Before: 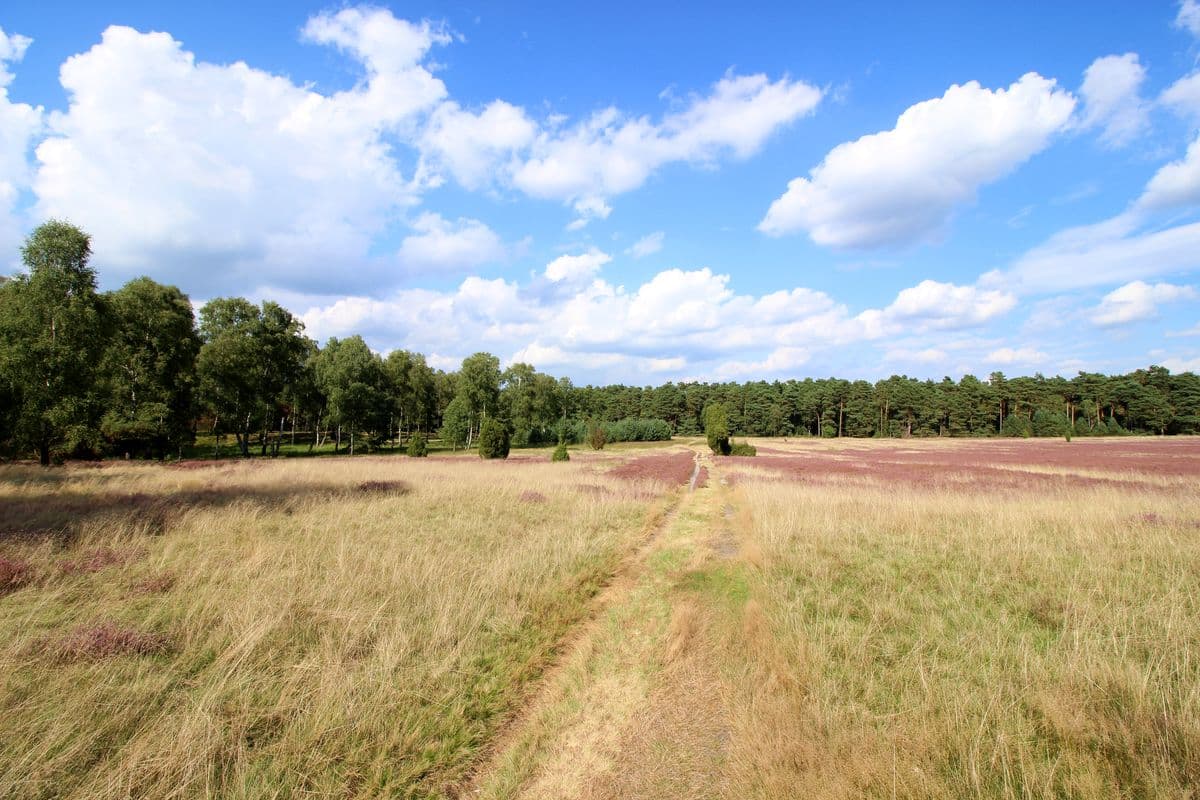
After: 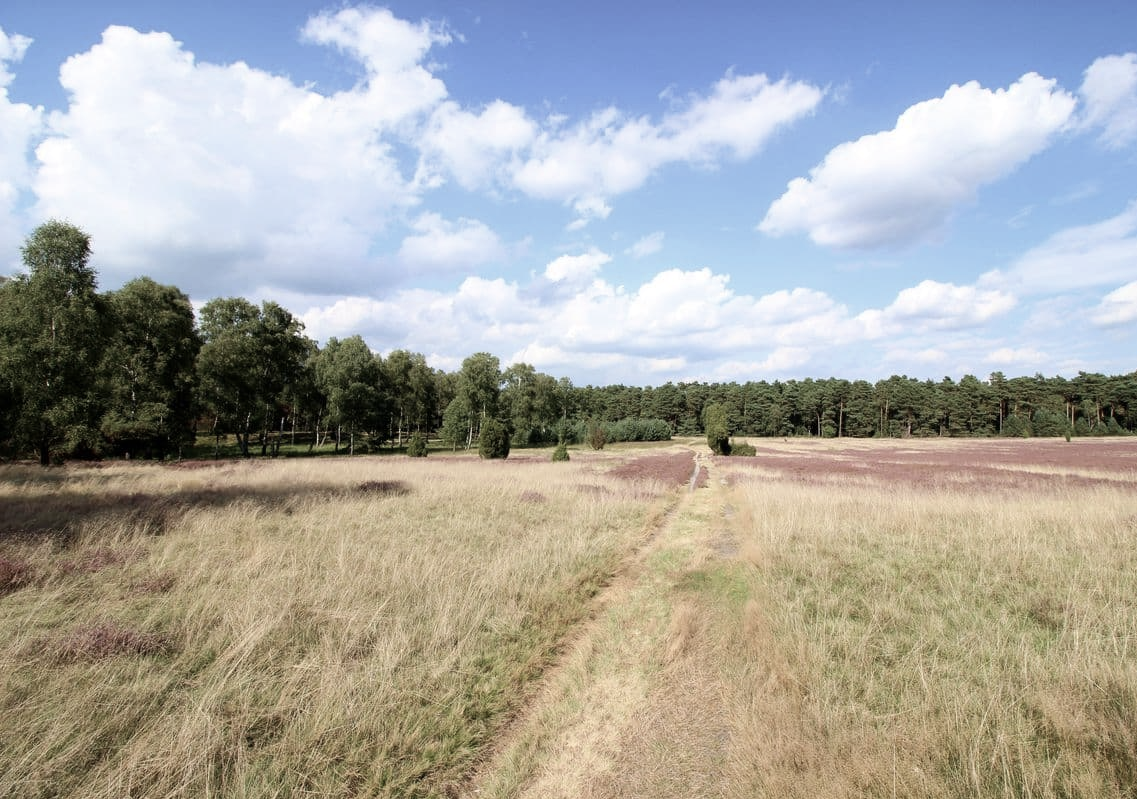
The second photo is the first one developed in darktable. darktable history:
contrast brightness saturation: contrast 0.102, saturation -0.377
crop and rotate: left 0%, right 5.248%
